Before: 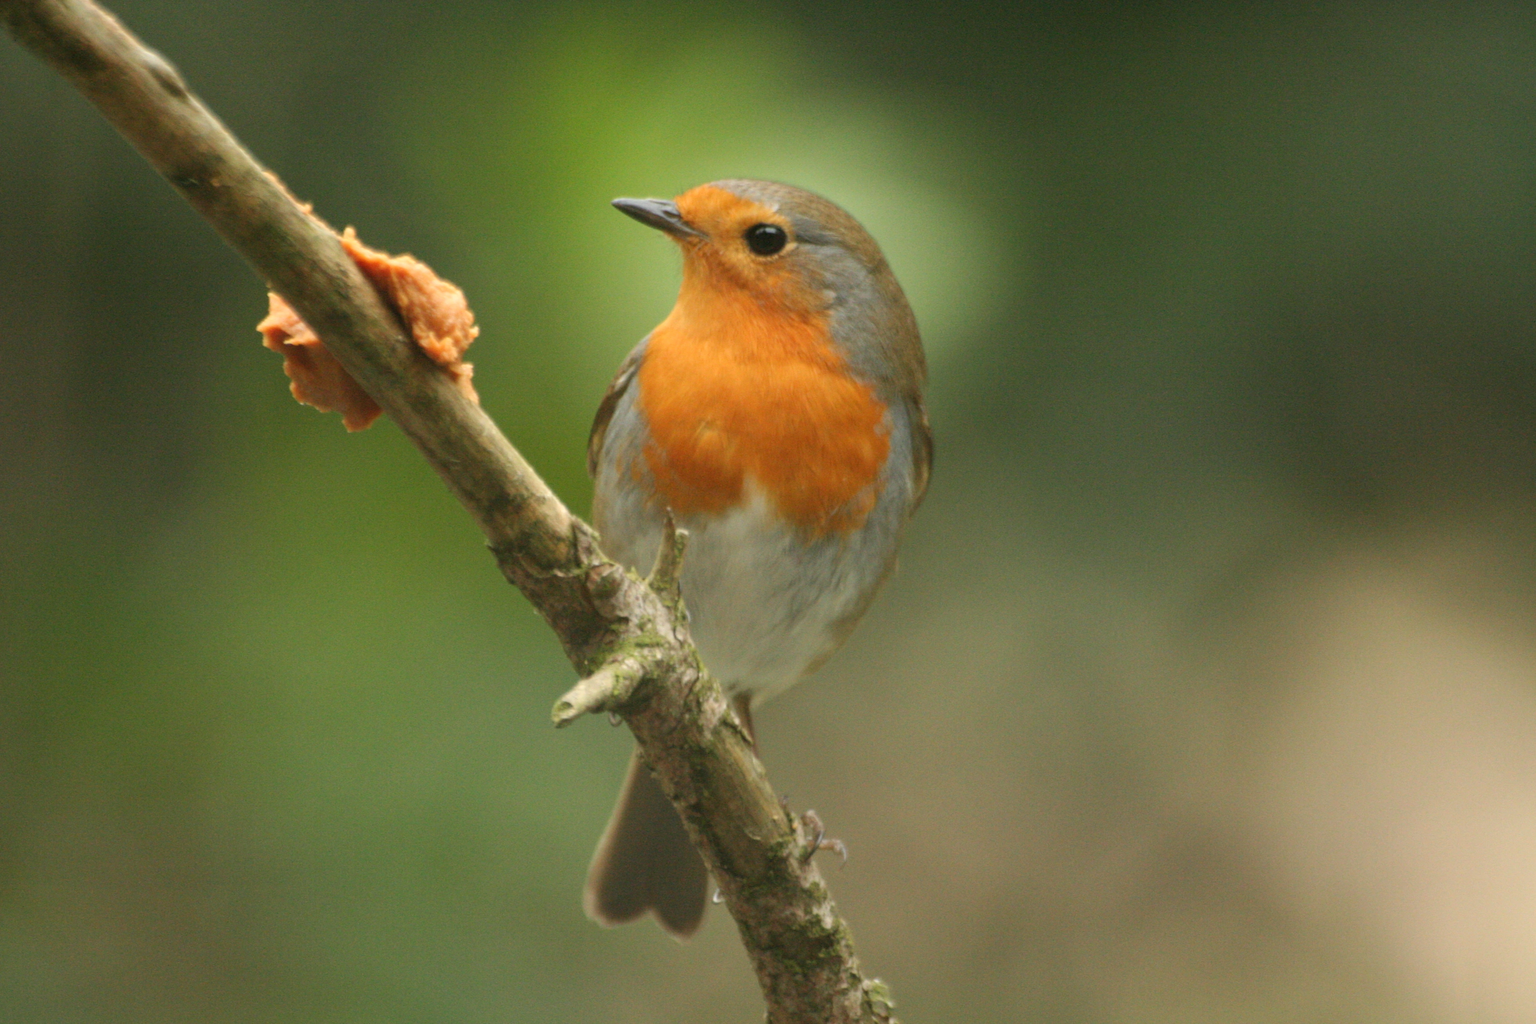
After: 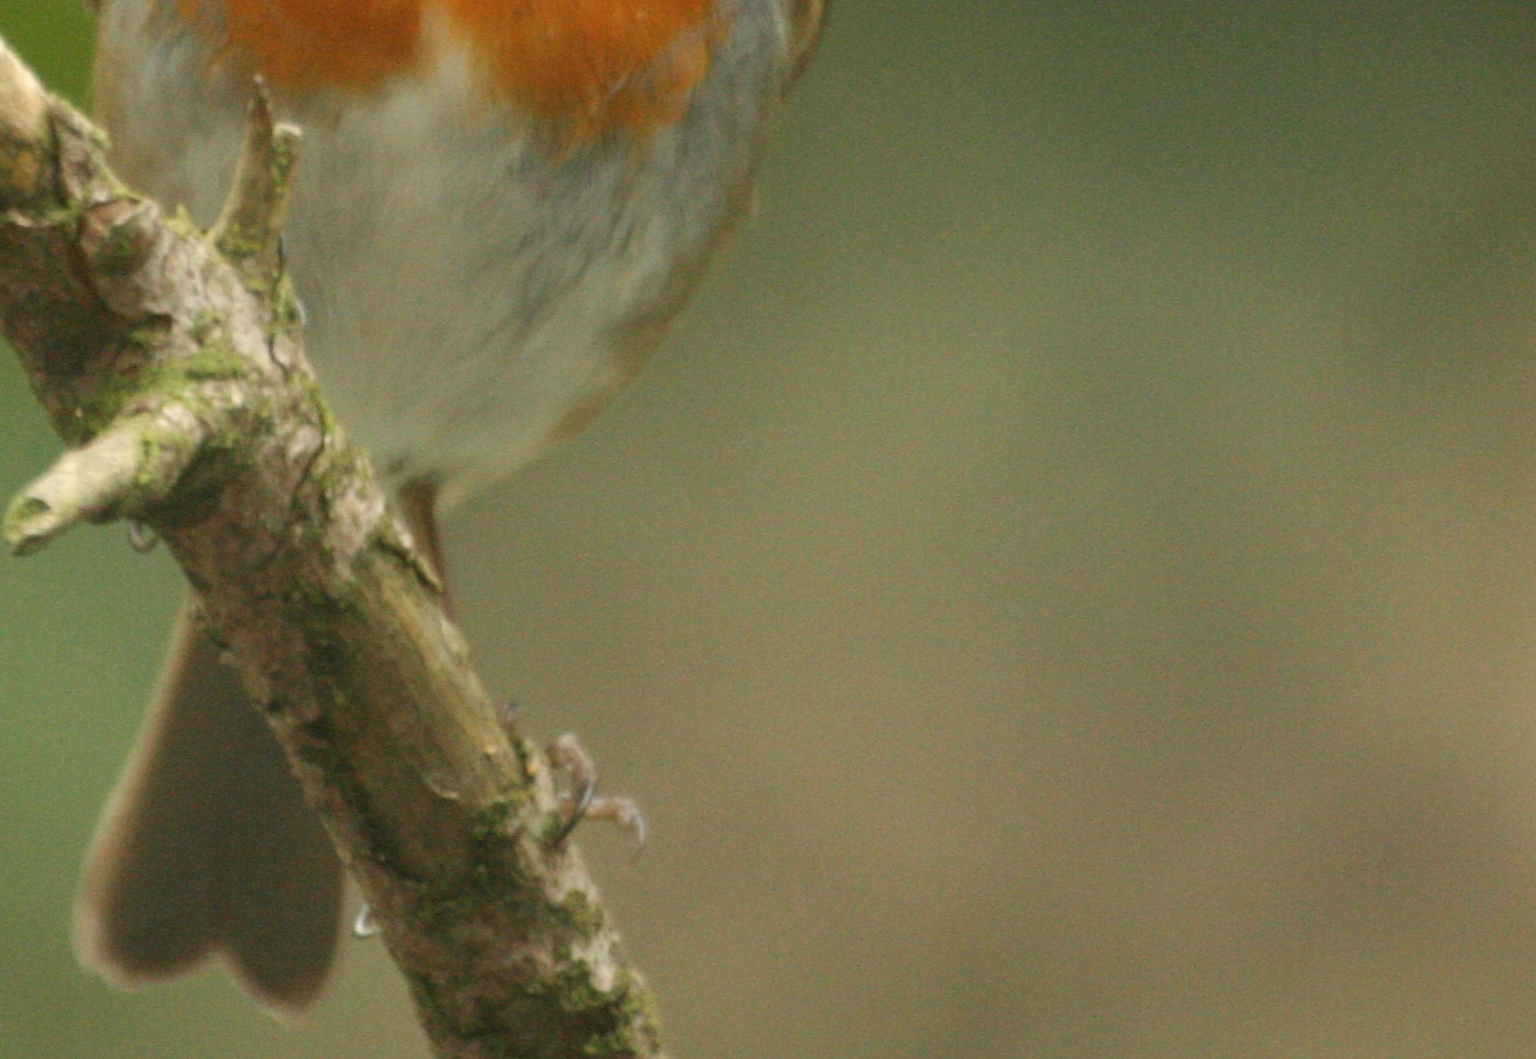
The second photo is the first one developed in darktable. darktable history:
crop: left 35.815%, top 46.169%, right 18.164%, bottom 6.176%
